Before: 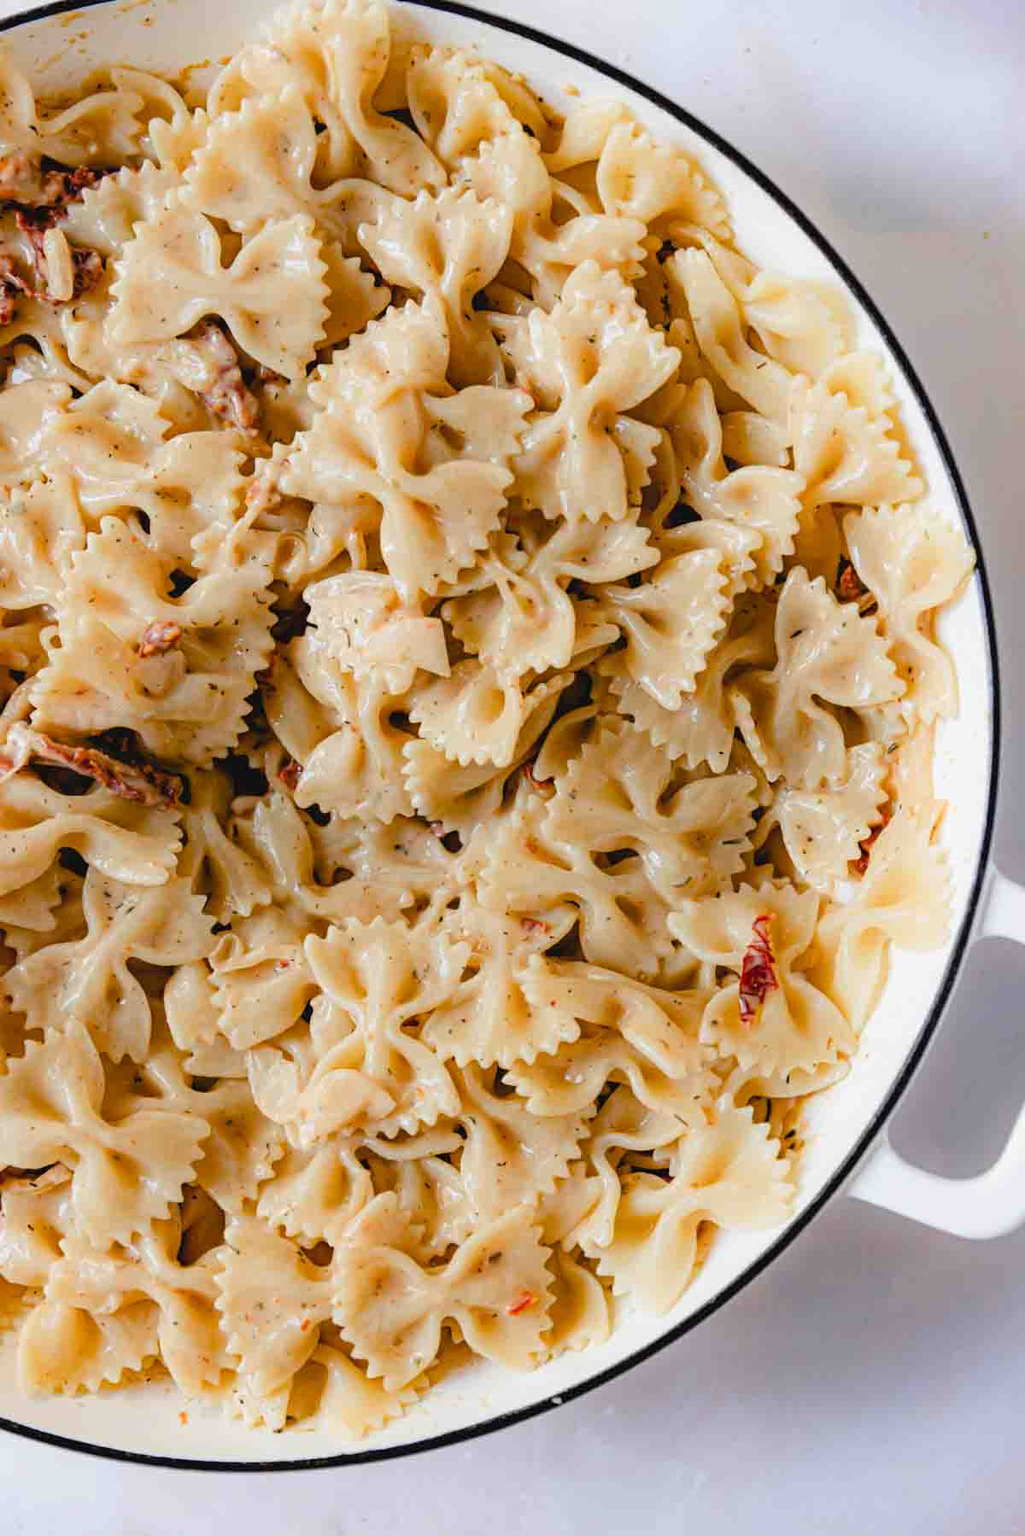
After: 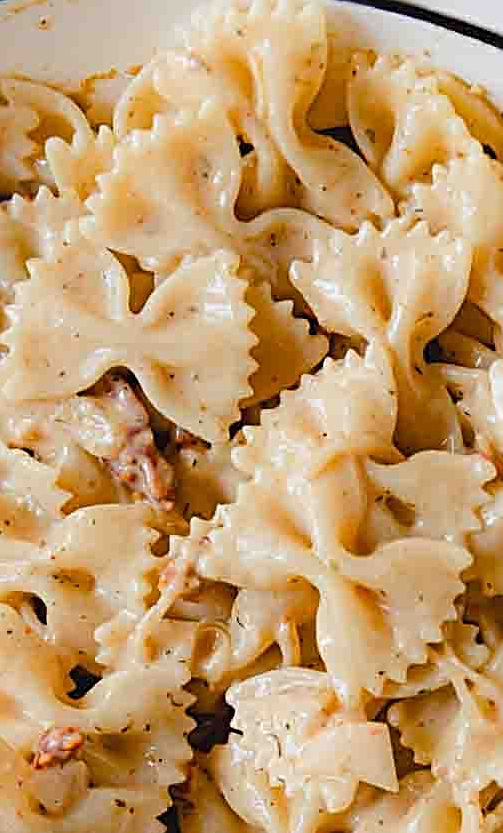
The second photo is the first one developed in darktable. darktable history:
sharpen: radius 2.531, amount 0.628
crop and rotate: left 10.817%, top 0.062%, right 47.194%, bottom 53.626%
